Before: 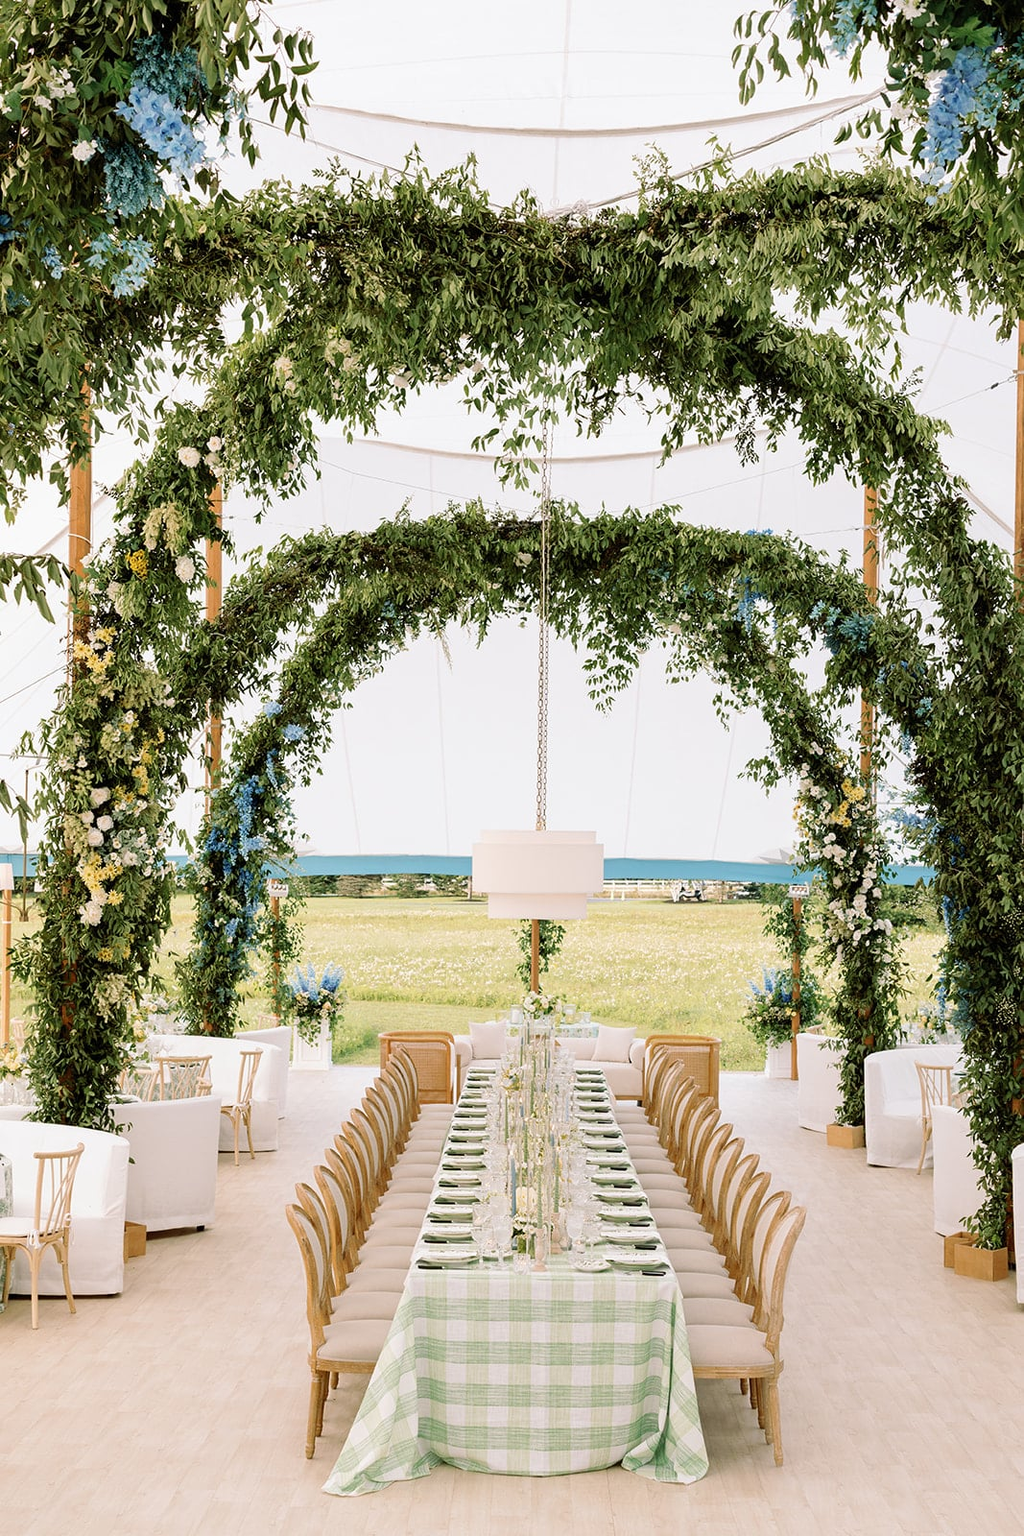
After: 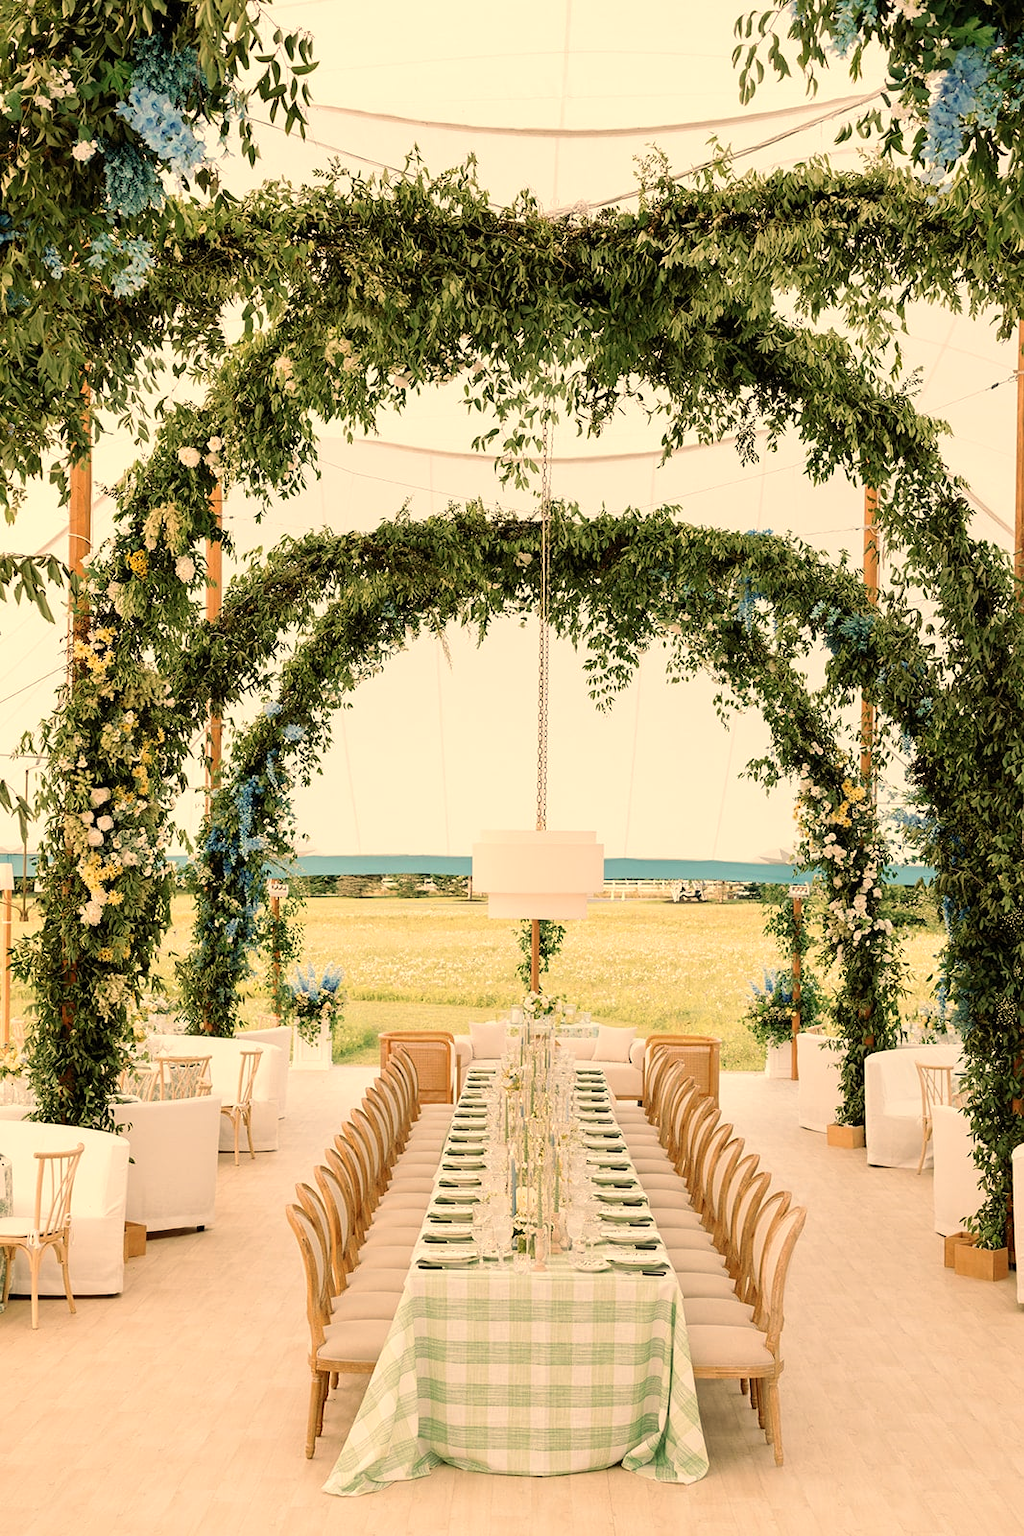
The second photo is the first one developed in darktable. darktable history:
tone equalizer: on, module defaults
white balance: red 1.123, blue 0.83
